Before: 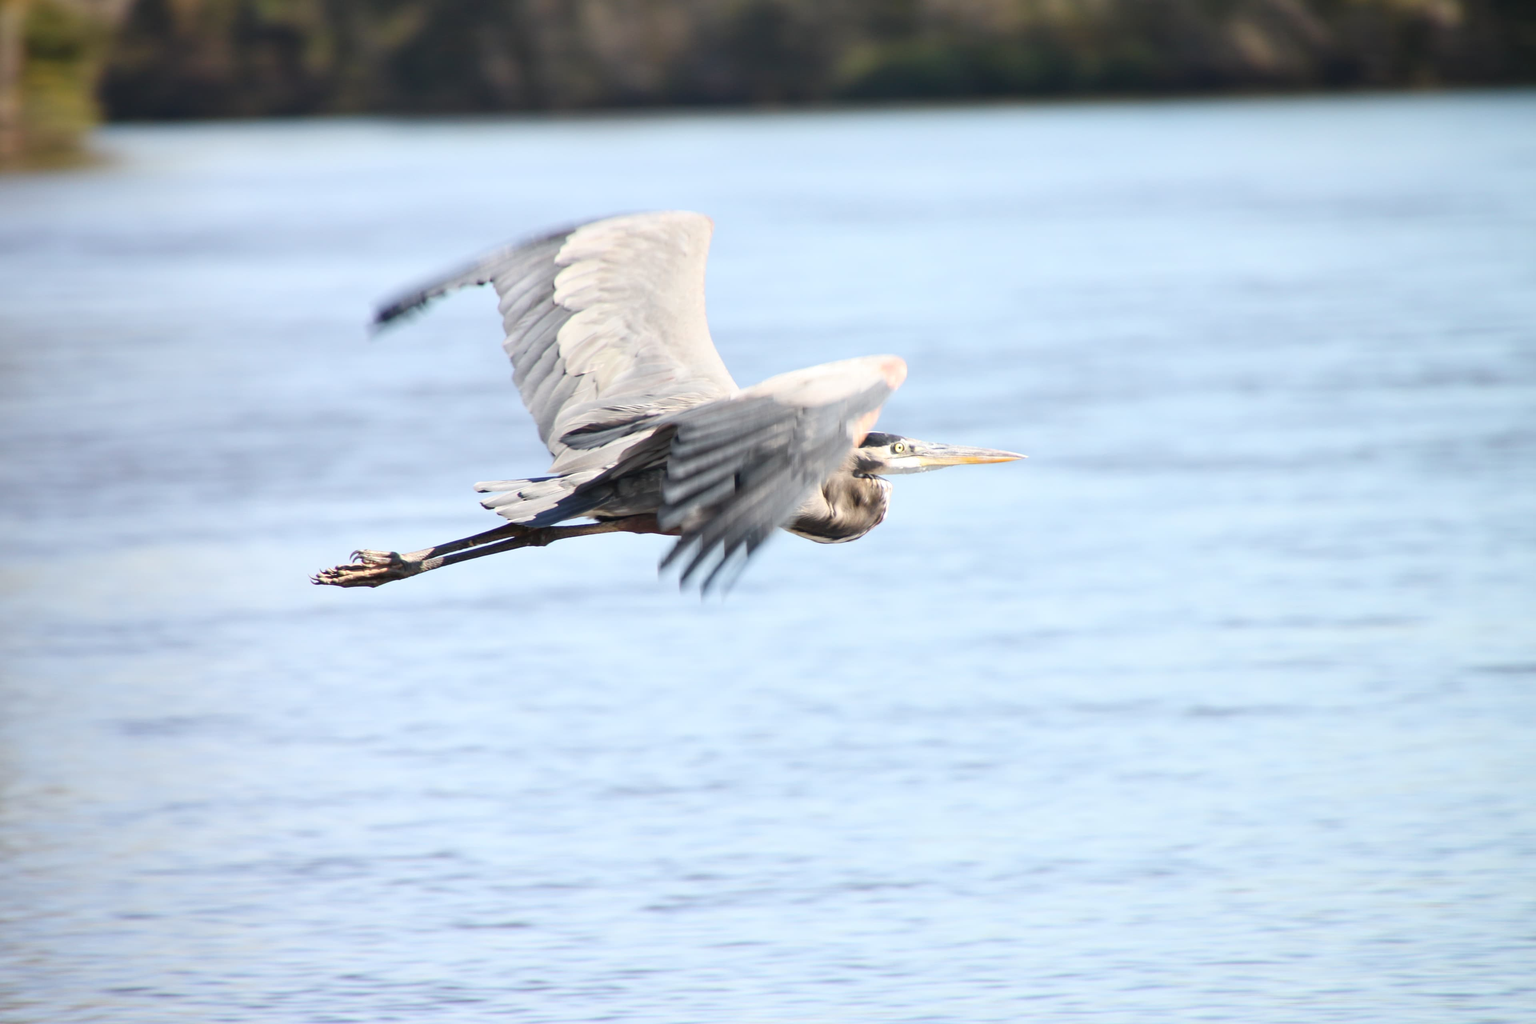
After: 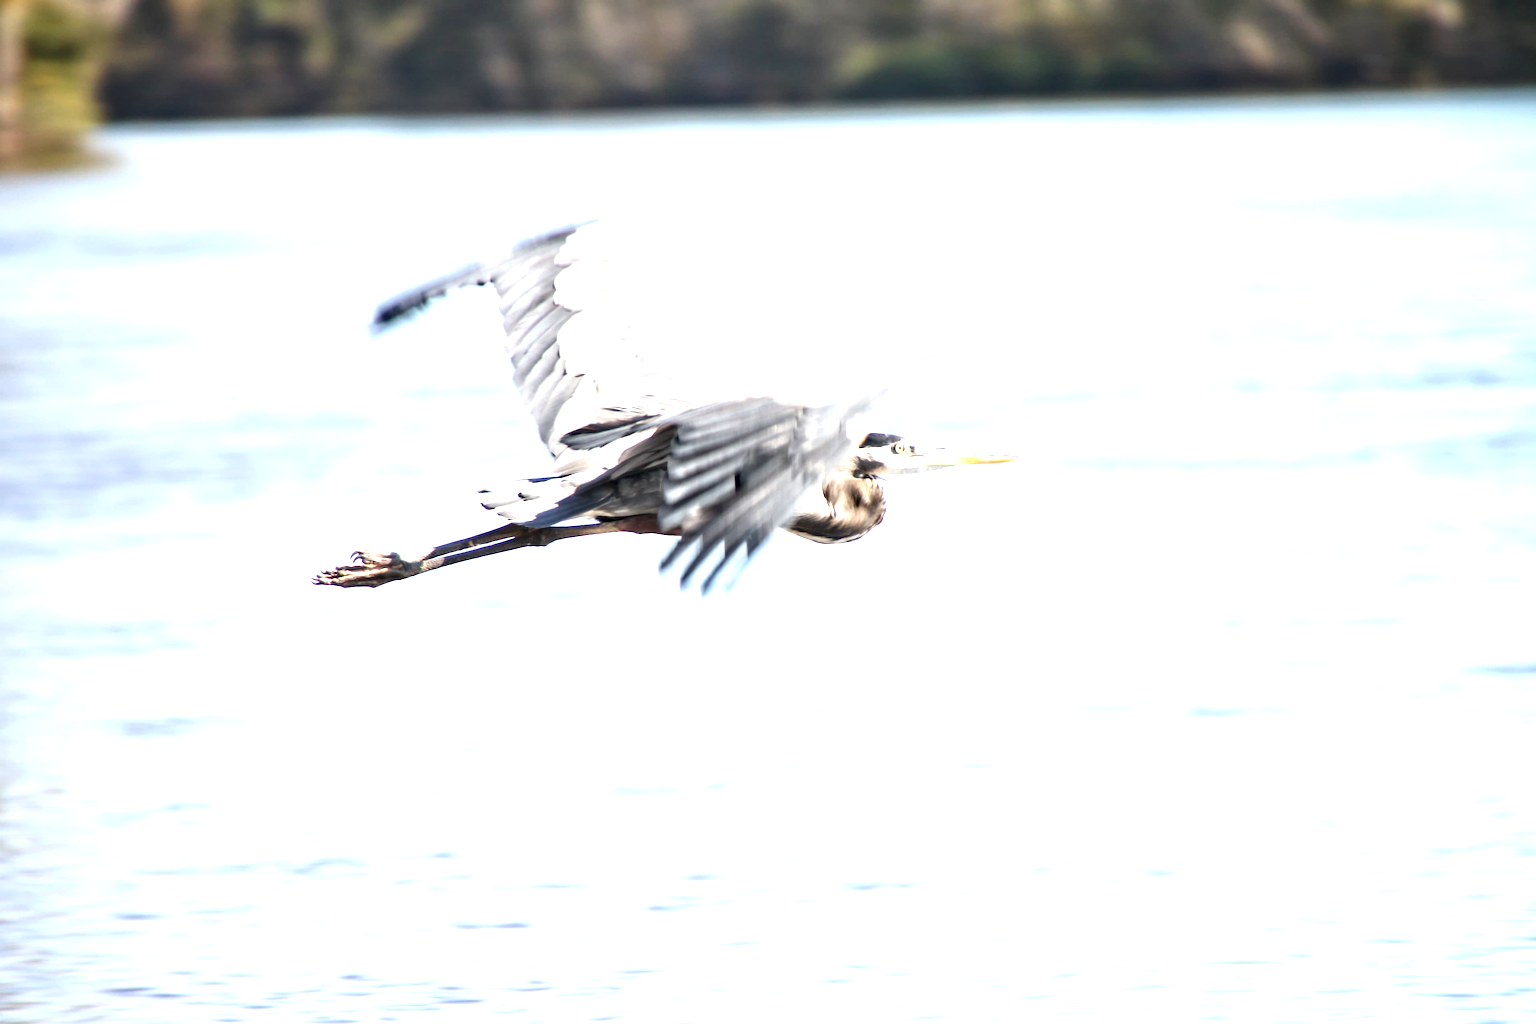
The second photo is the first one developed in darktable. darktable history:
exposure: black level correction 0, exposure 1 EV, compensate exposure bias true, compensate highlight preservation false
contrast equalizer: y [[0.513, 0.565, 0.608, 0.562, 0.512, 0.5], [0.5 ×6], [0.5, 0.5, 0.5, 0.528, 0.598, 0.658], [0 ×6], [0 ×6]]
